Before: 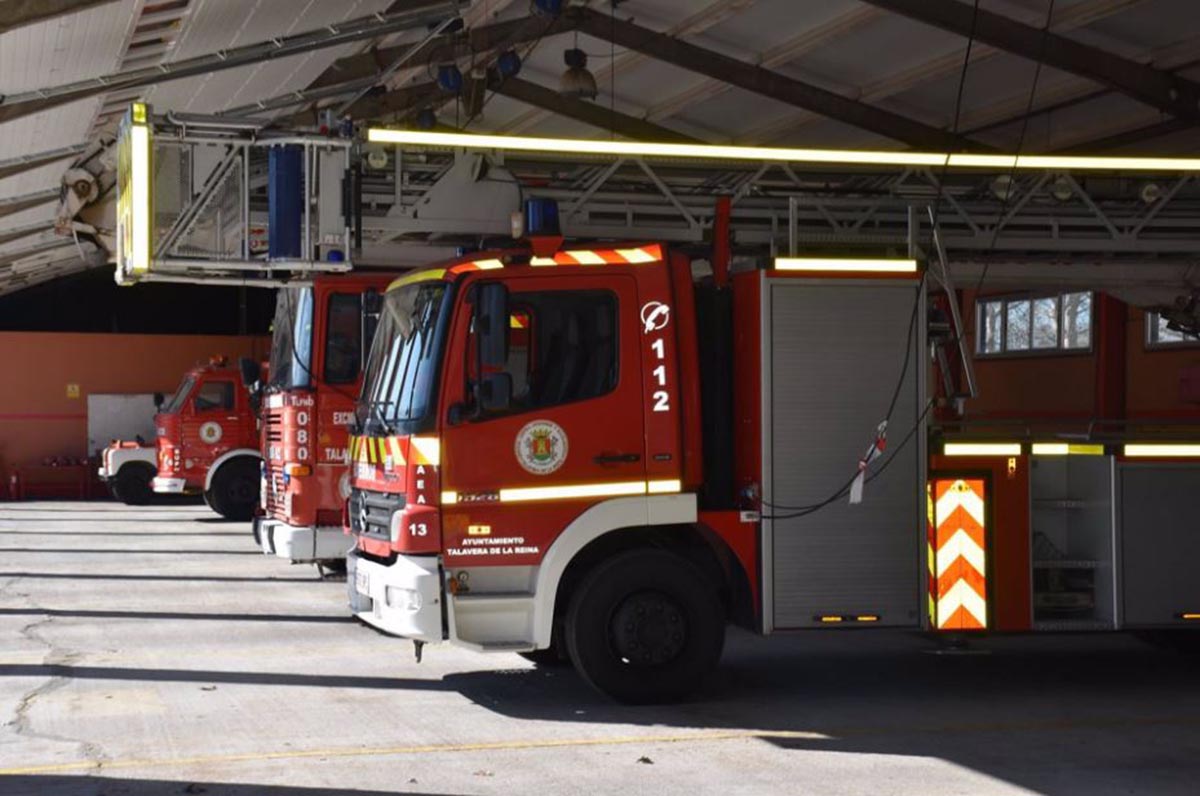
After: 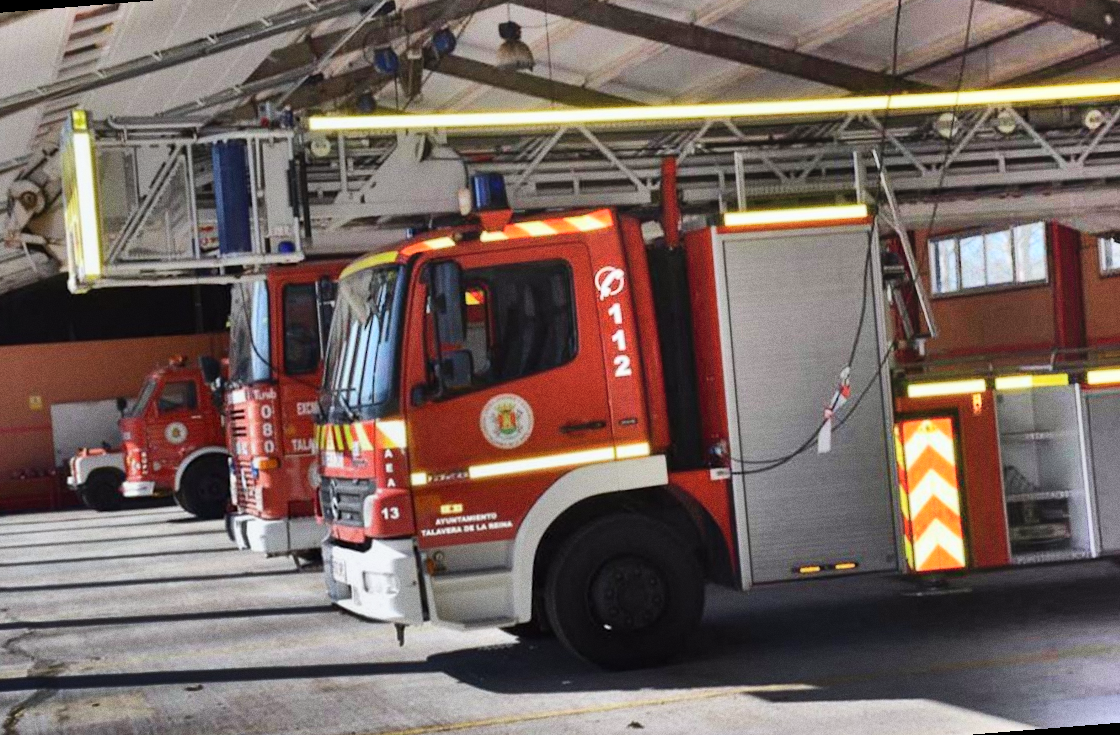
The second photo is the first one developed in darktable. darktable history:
white balance: red 0.986, blue 1.01
rotate and perspective: rotation -4.57°, crop left 0.054, crop right 0.944, crop top 0.087, crop bottom 0.914
grain: coarseness 0.47 ISO
shadows and highlights: radius 123.98, shadows 100, white point adjustment -3, highlights -100, highlights color adjustment 89.84%, soften with gaussian
